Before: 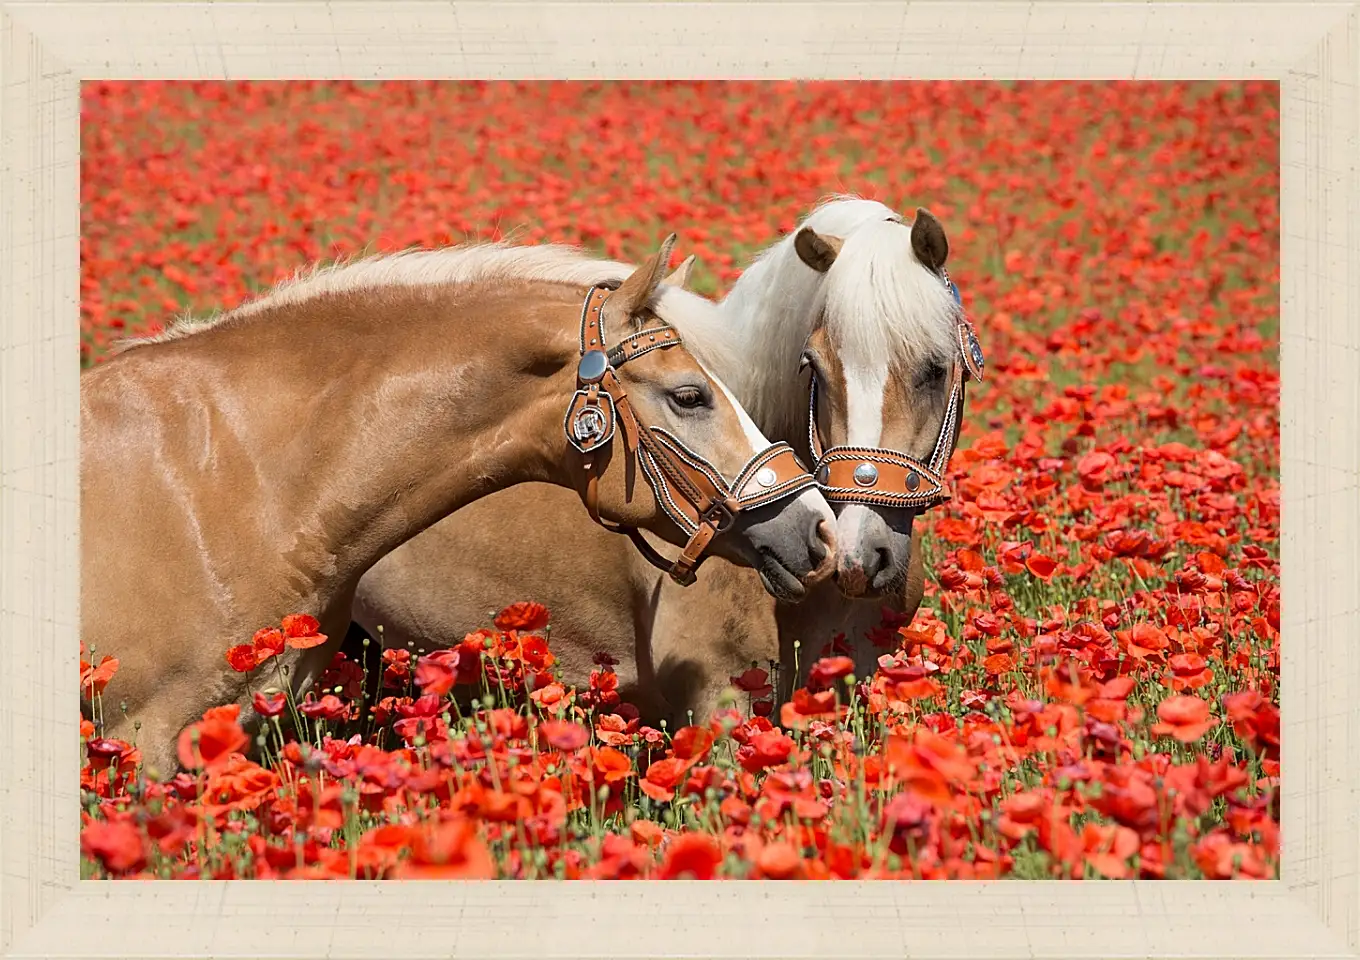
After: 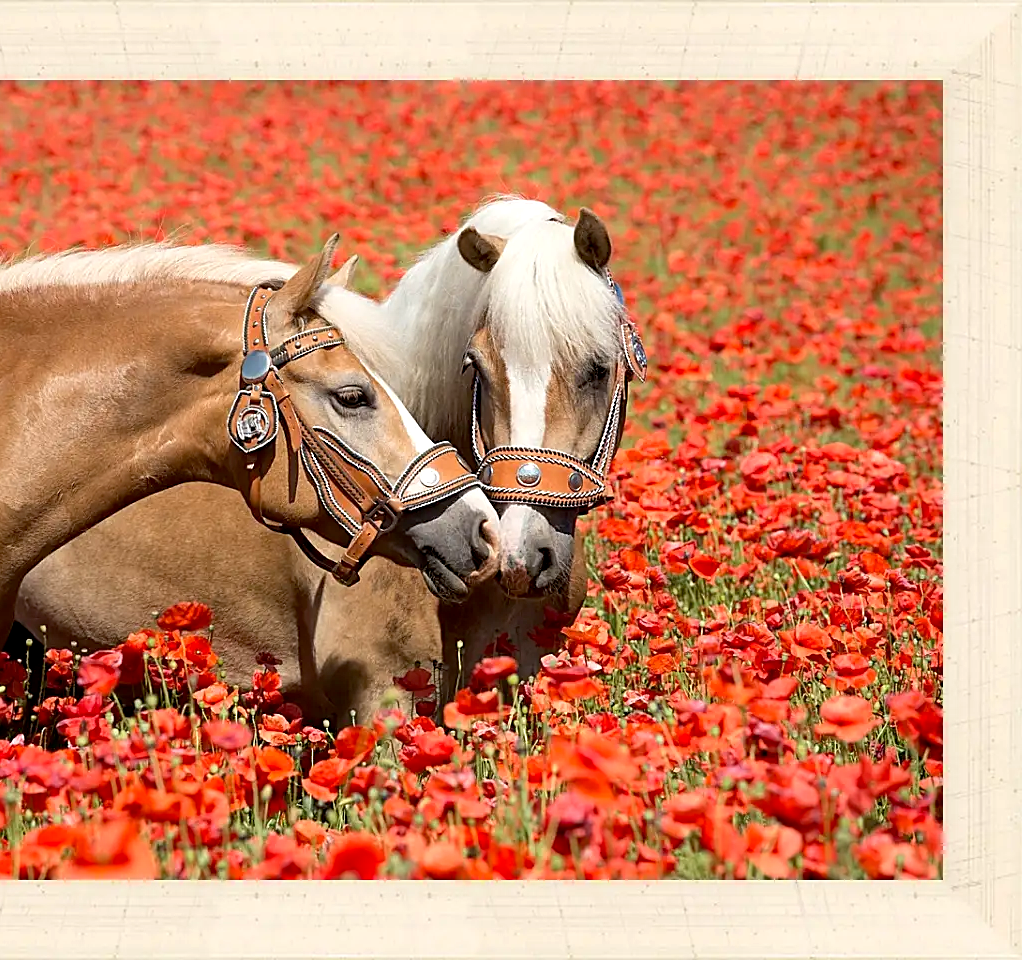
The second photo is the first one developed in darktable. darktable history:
exposure: black level correction 0.005, exposure 0.278 EV, compensate exposure bias true, compensate highlight preservation false
crop and rotate: left 24.83%
sharpen: amount 0.213
